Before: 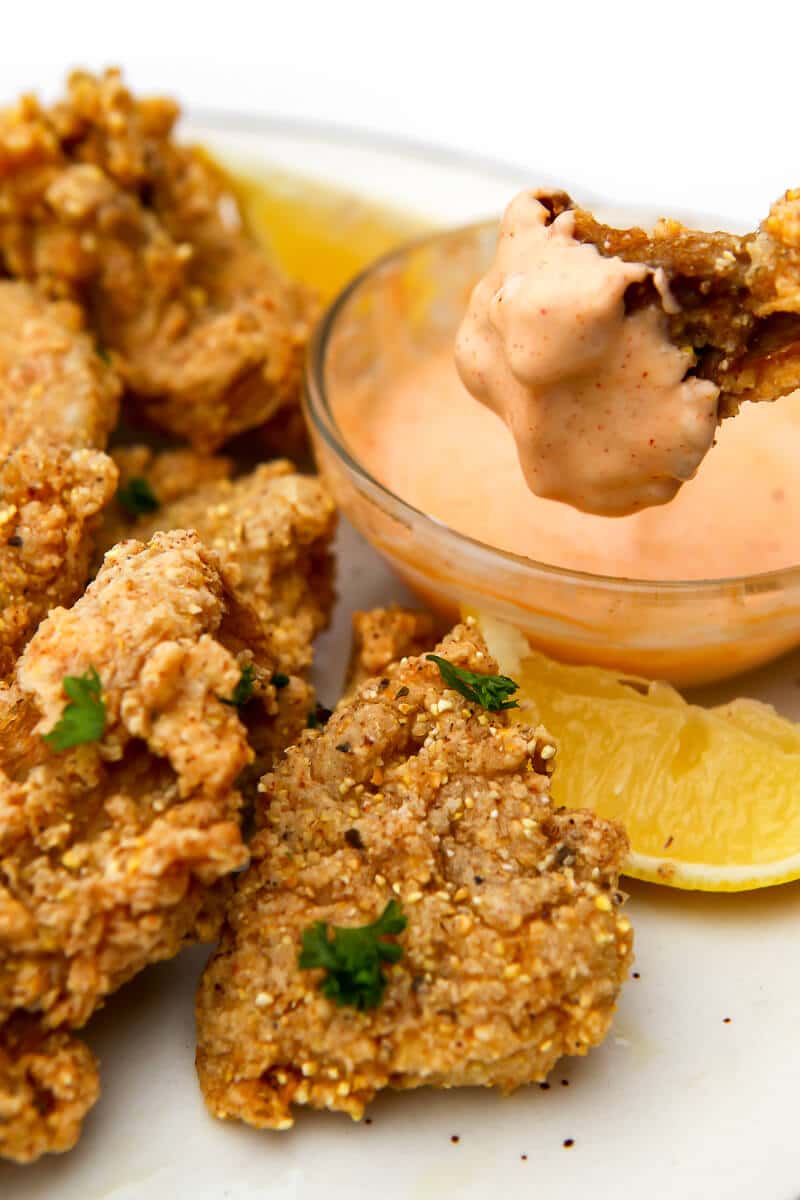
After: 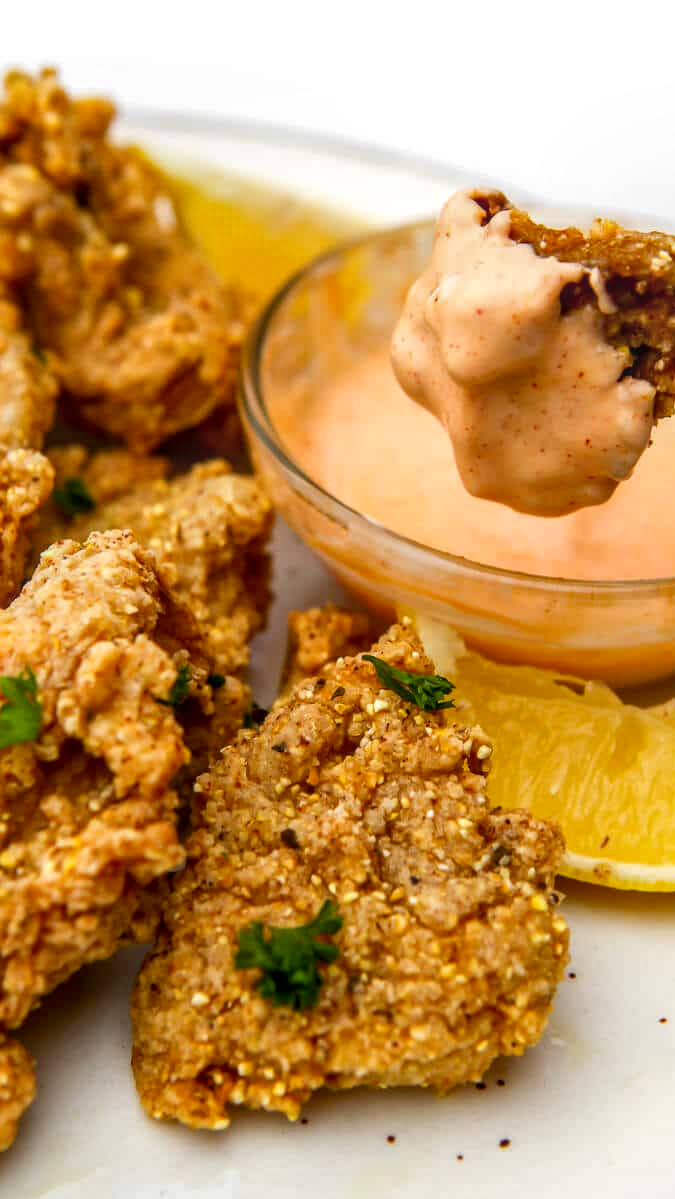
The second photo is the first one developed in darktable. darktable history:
color balance rgb: linear chroma grading › shadows -1.59%, linear chroma grading › highlights -13.968%, linear chroma grading › global chroma -9.465%, linear chroma grading › mid-tones -9.712%, perceptual saturation grading › global saturation 29.766%, global vibrance 20%
local contrast: highlights 4%, shadows 2%, detail 133%
crop: left 8.053%, right 7.499%
